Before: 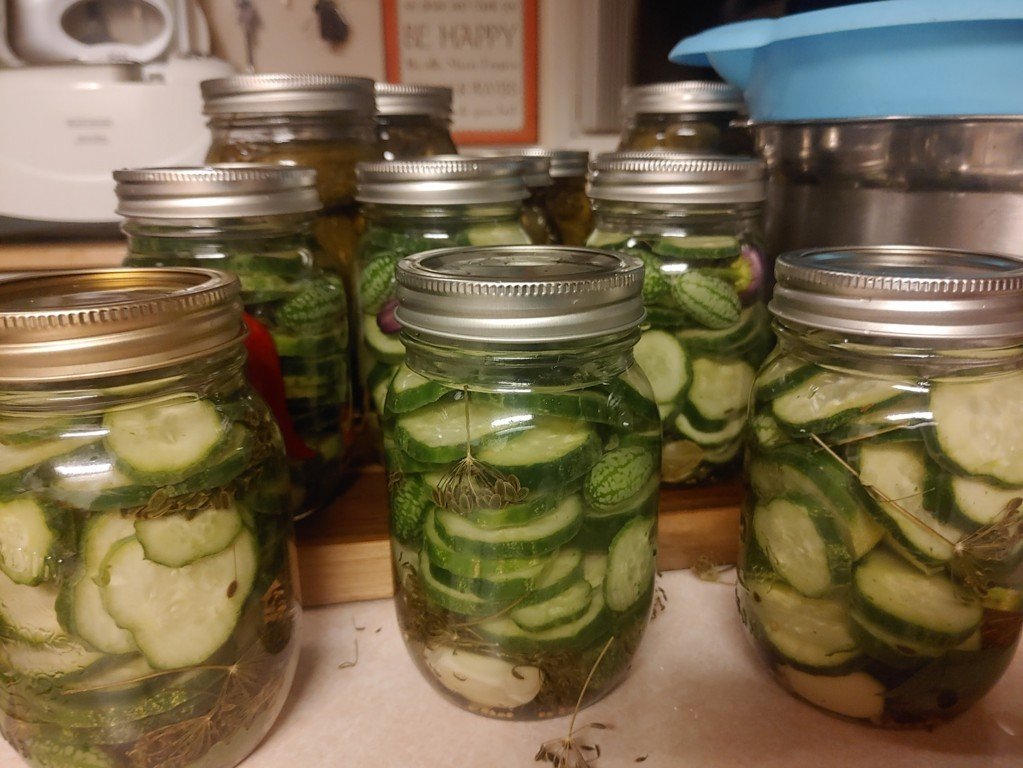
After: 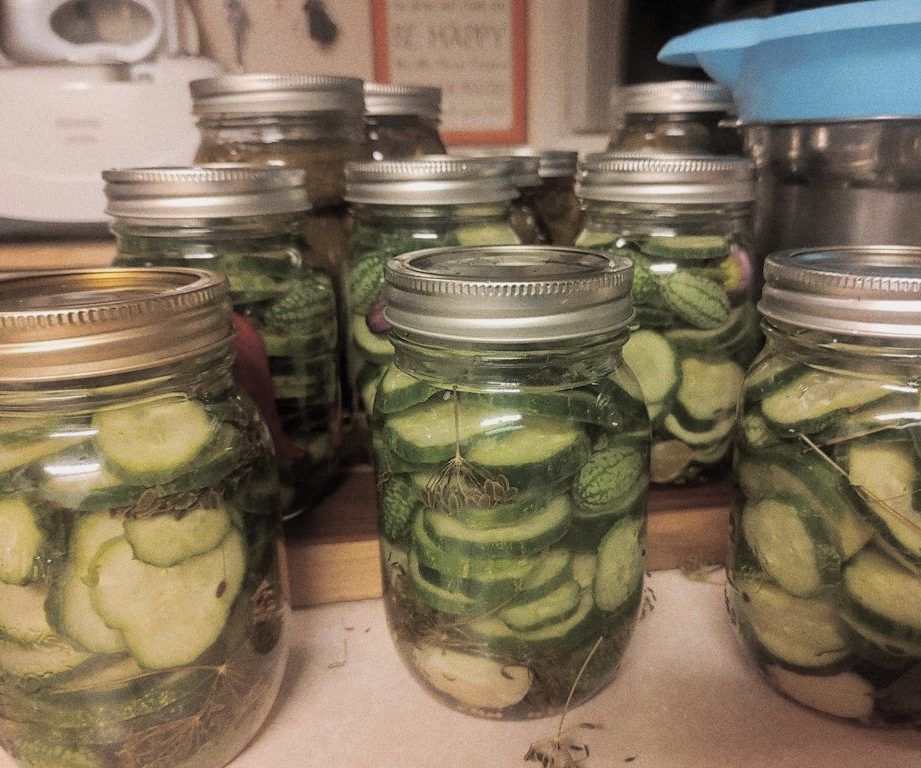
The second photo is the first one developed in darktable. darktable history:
split-toning: shadows › hue 36°, shadows › saturation 0.05, highlights › hue 10.8°, highlights › saturation 0.15, compress 40%
exposure: exposure 0.6 EV, compensate highlight preservation false
crop and rotate: left 1.088%, right 8.807%
filmic rgb: middle gray luminance 18.42%, black relative exposure -10.5 EV, white relative exposure 3.4 EV, threshold 6 EV, target black luminance 0%, hardness 6.03, latitude 99%, contrast 0.847, shadows ↔ highlights balance 0.505%, add noise in highlights 0, preserve chrominance max RGB, color science v3 (2019), use custom middle-gray values true, iterations of high-quality reconstruction 0, contrast in highlights soft, enable highlight reconstruction true
grain: coarseness 0.09 ISO
